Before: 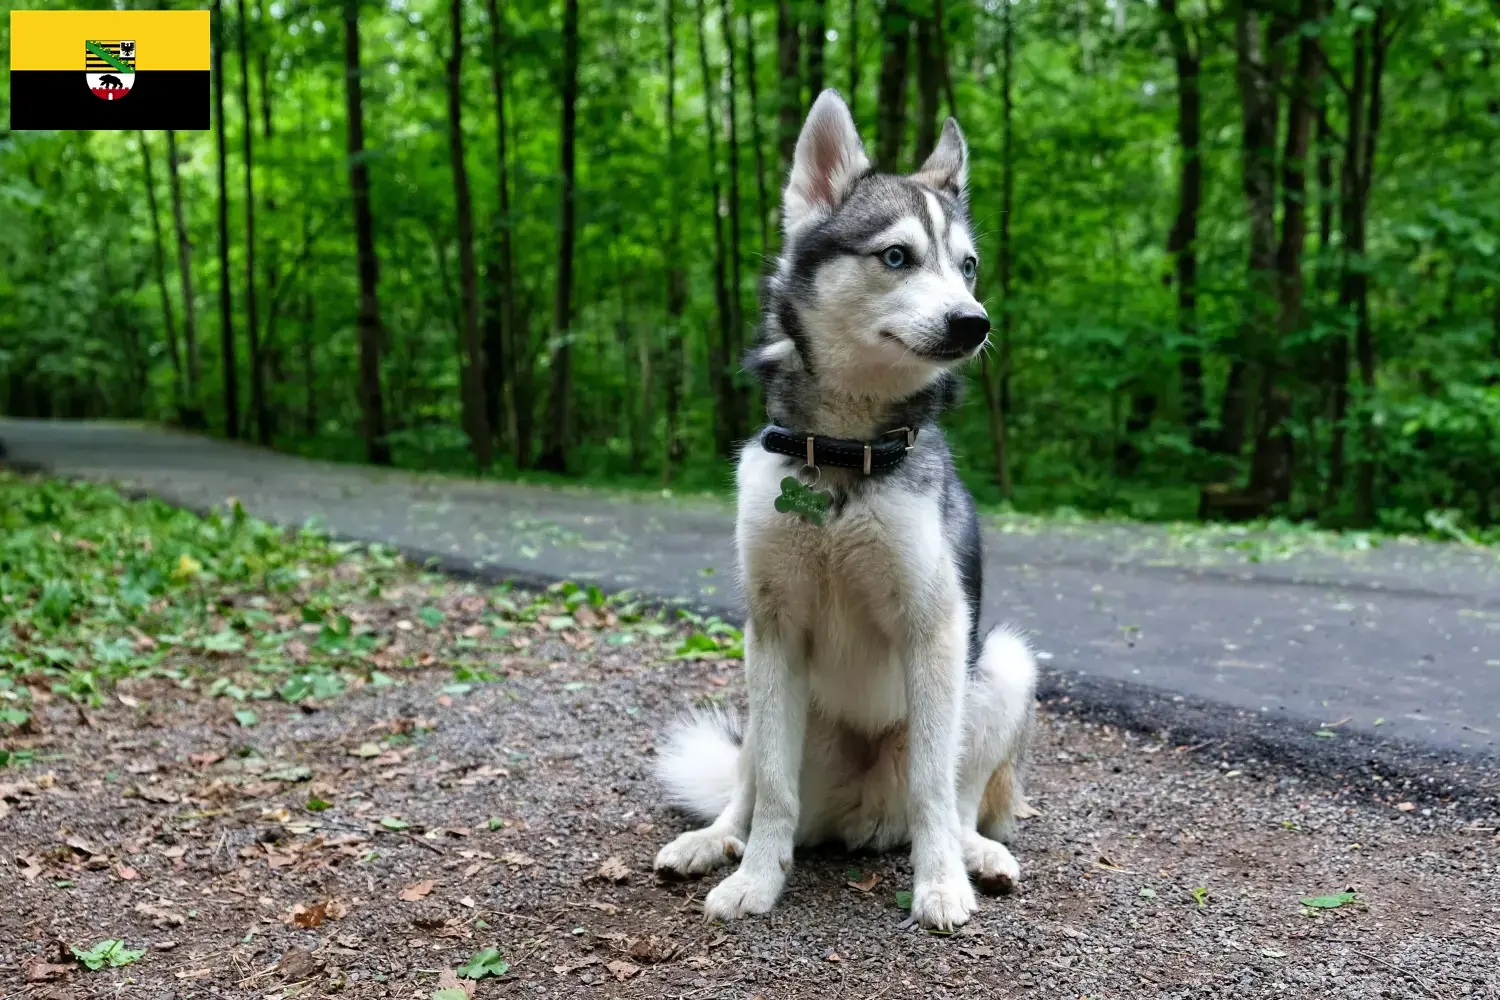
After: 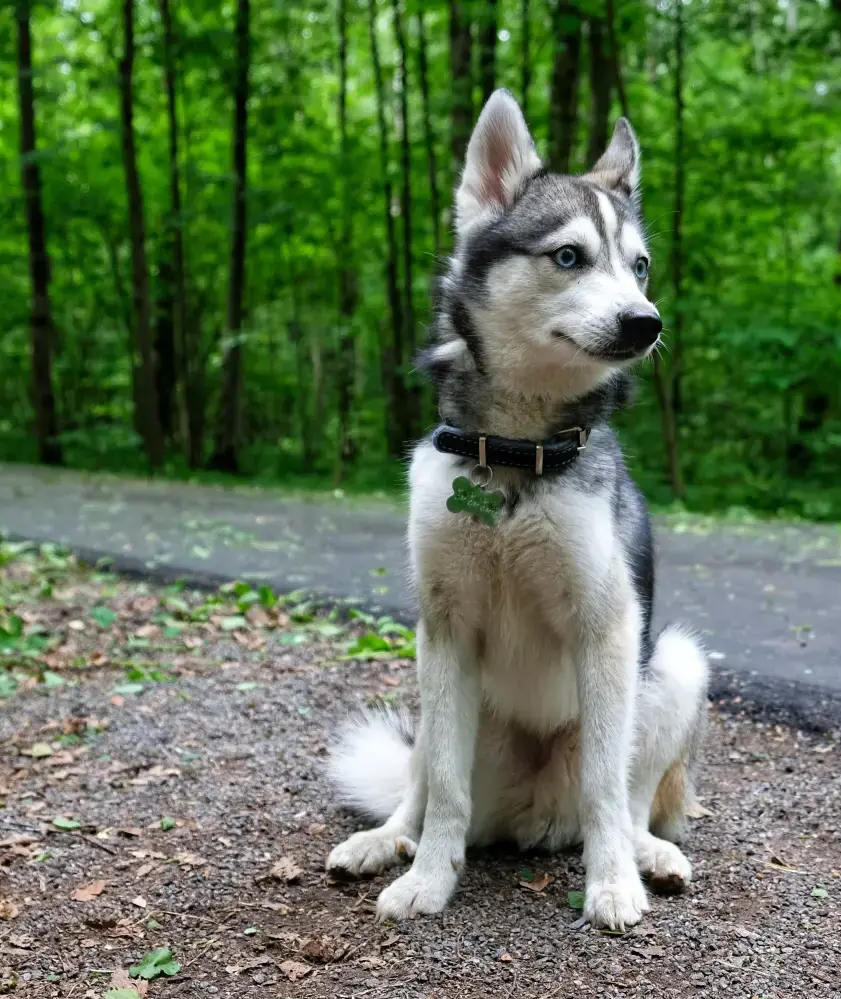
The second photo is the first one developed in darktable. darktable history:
crop: left 21.869%, right 22.03%, bottom 0.001%
